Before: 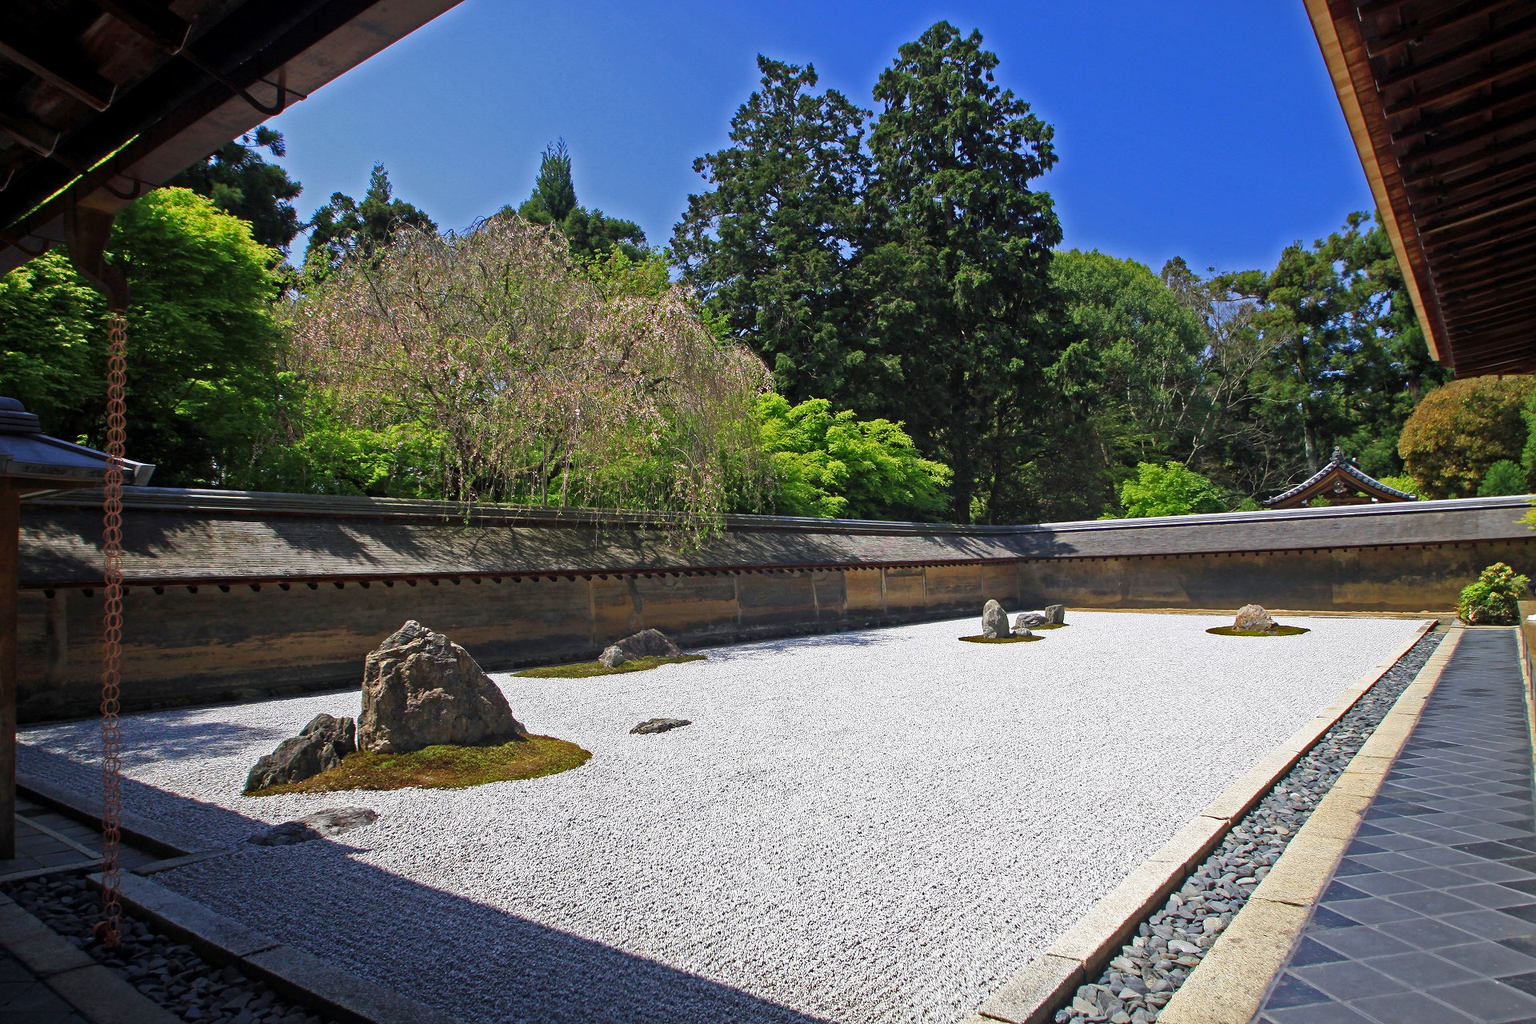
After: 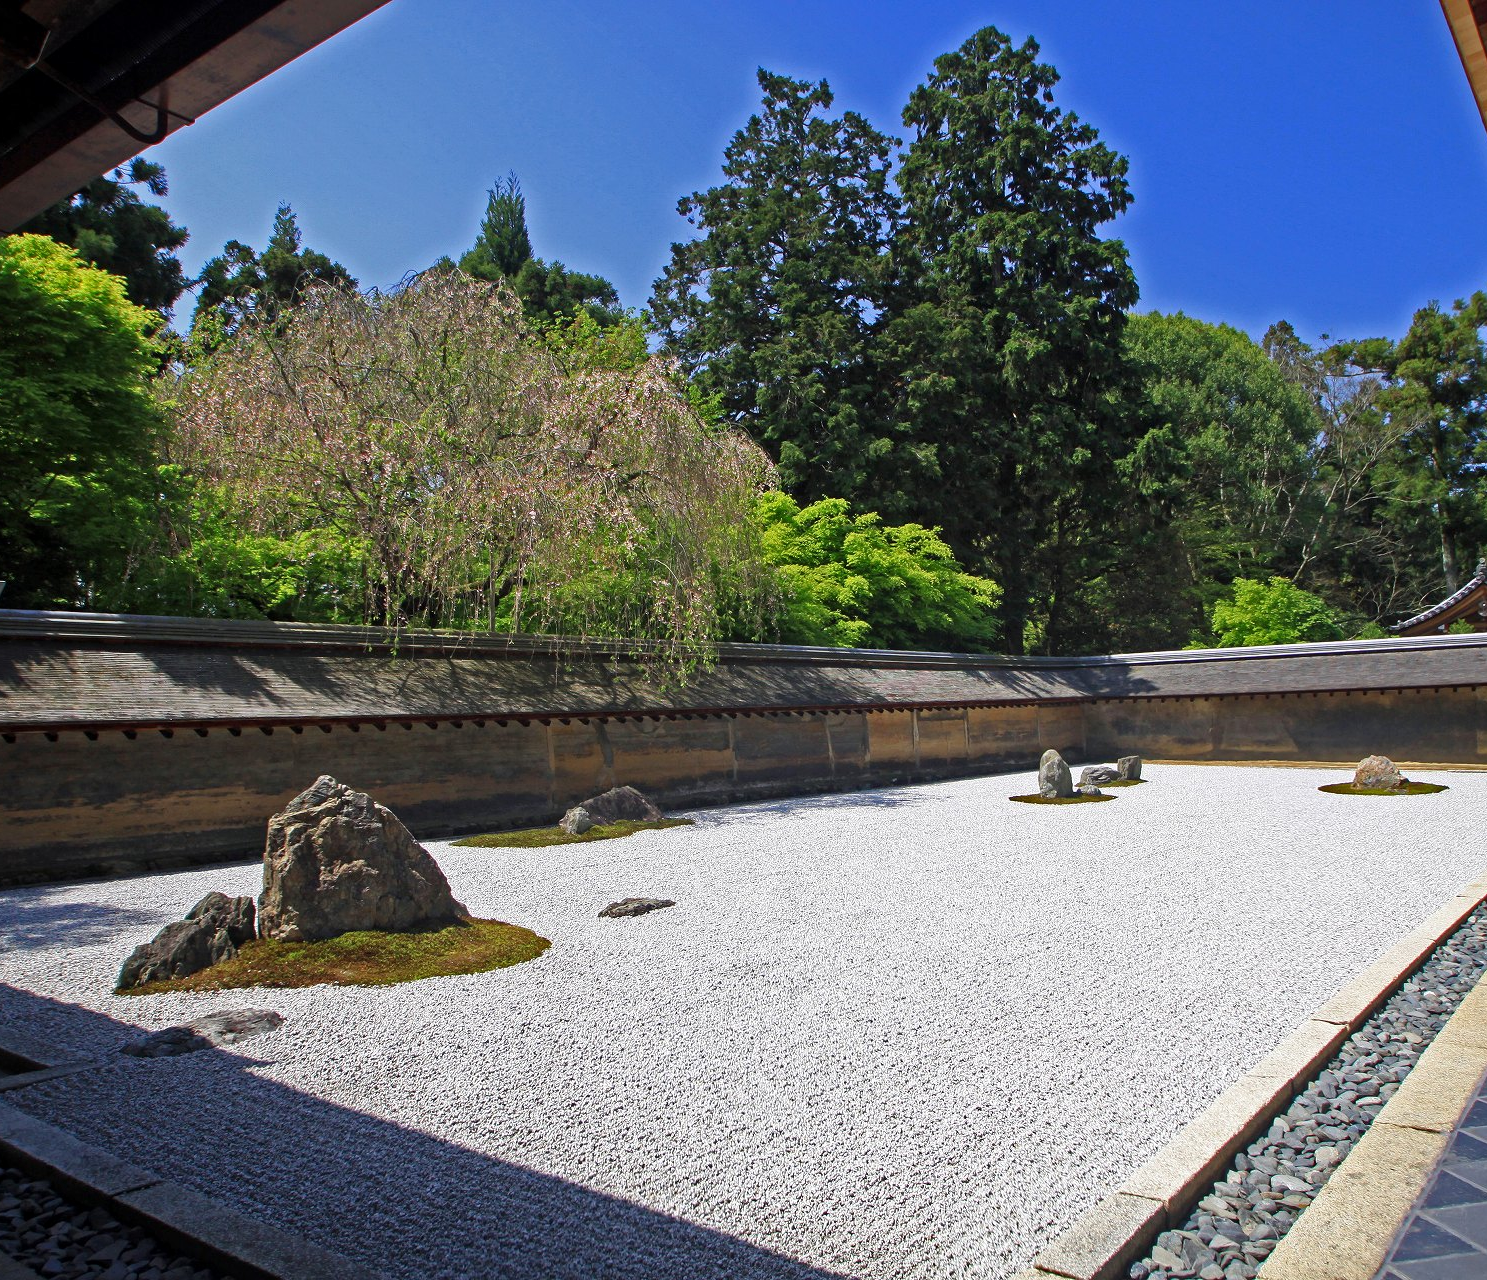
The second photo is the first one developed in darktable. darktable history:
local contrast: mode bilateral grid, contrast 10, coarseness 25, detail 115%, midtone range 0.2
crop: left 9.88%, right 12.664%
